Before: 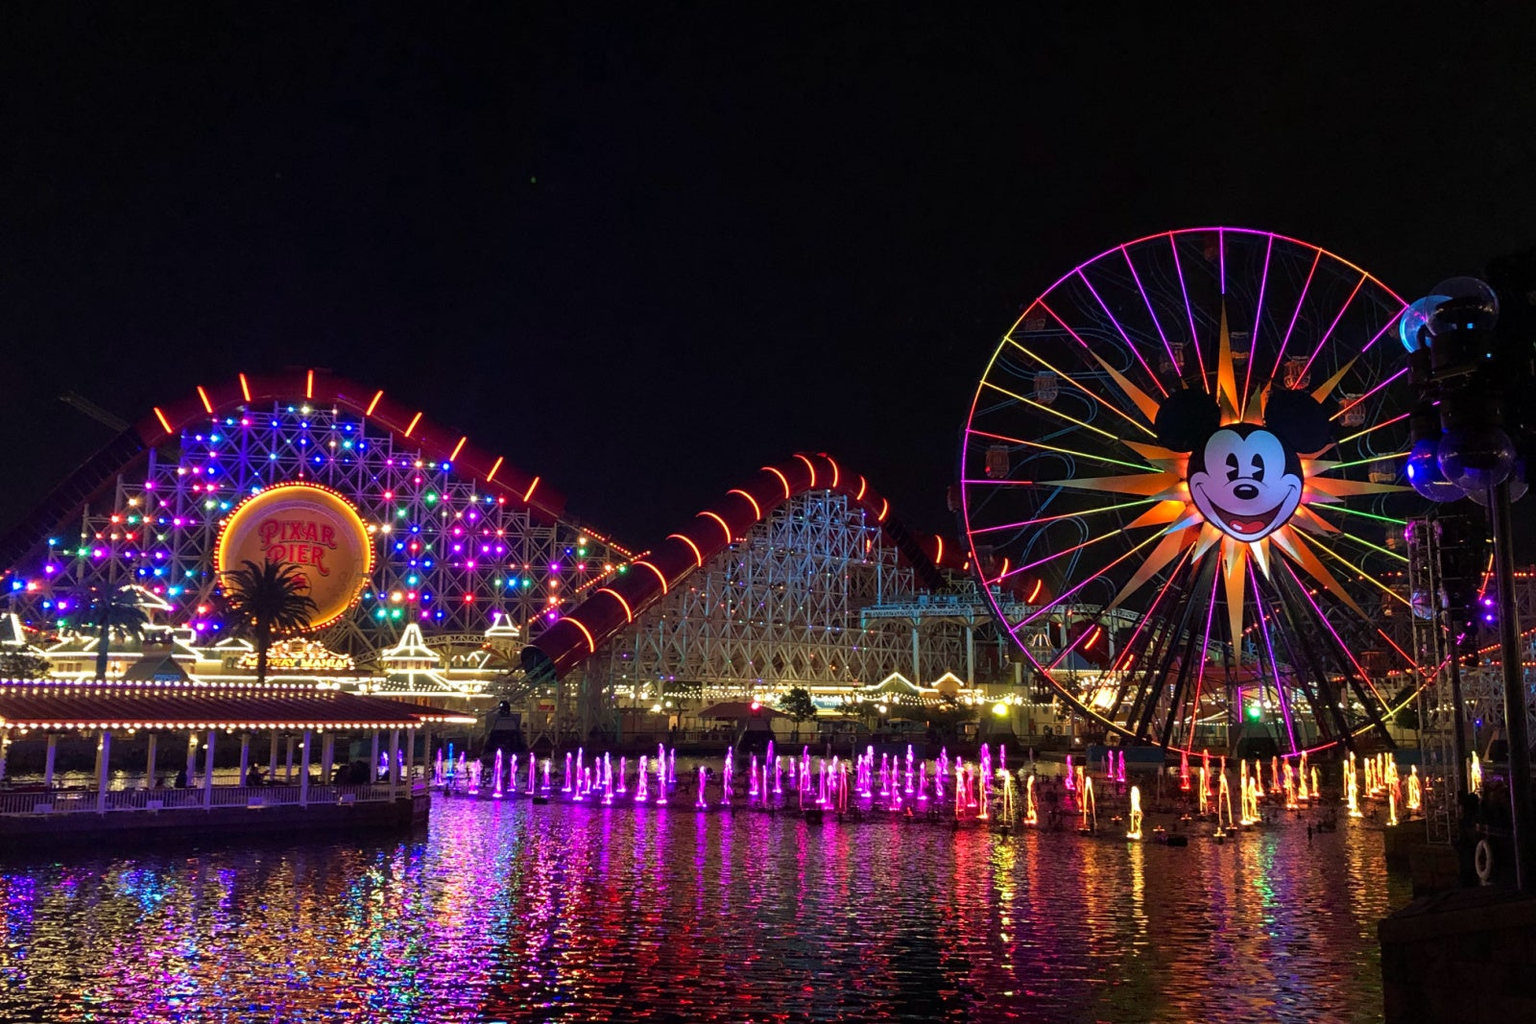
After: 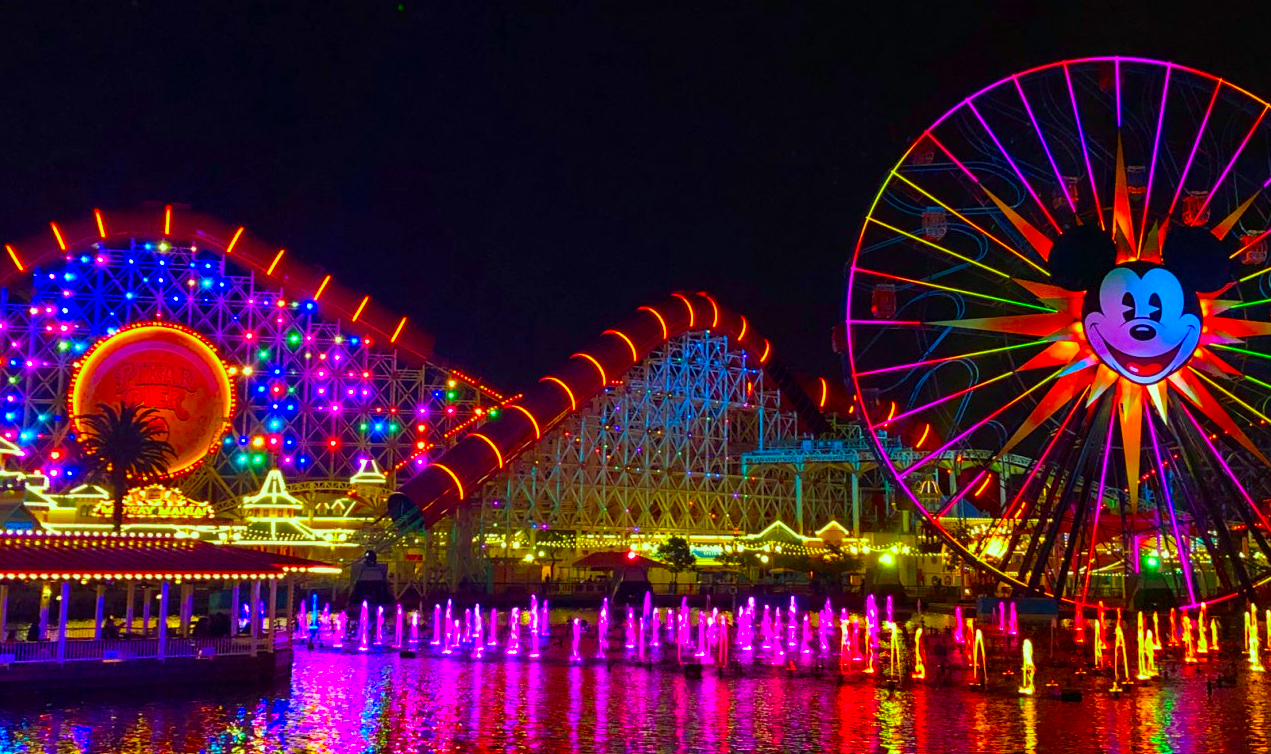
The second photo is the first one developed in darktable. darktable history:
crop: left 9.712%, top 16.928%, right 10.845%, bottom 12.332%
color correction: highlights a* -10.77, highlights b* 9.8, saturation 1.72
color balance rgb: linear chroma grading › global chroma 15%, perceptual saturation grading › global saturation 30%
